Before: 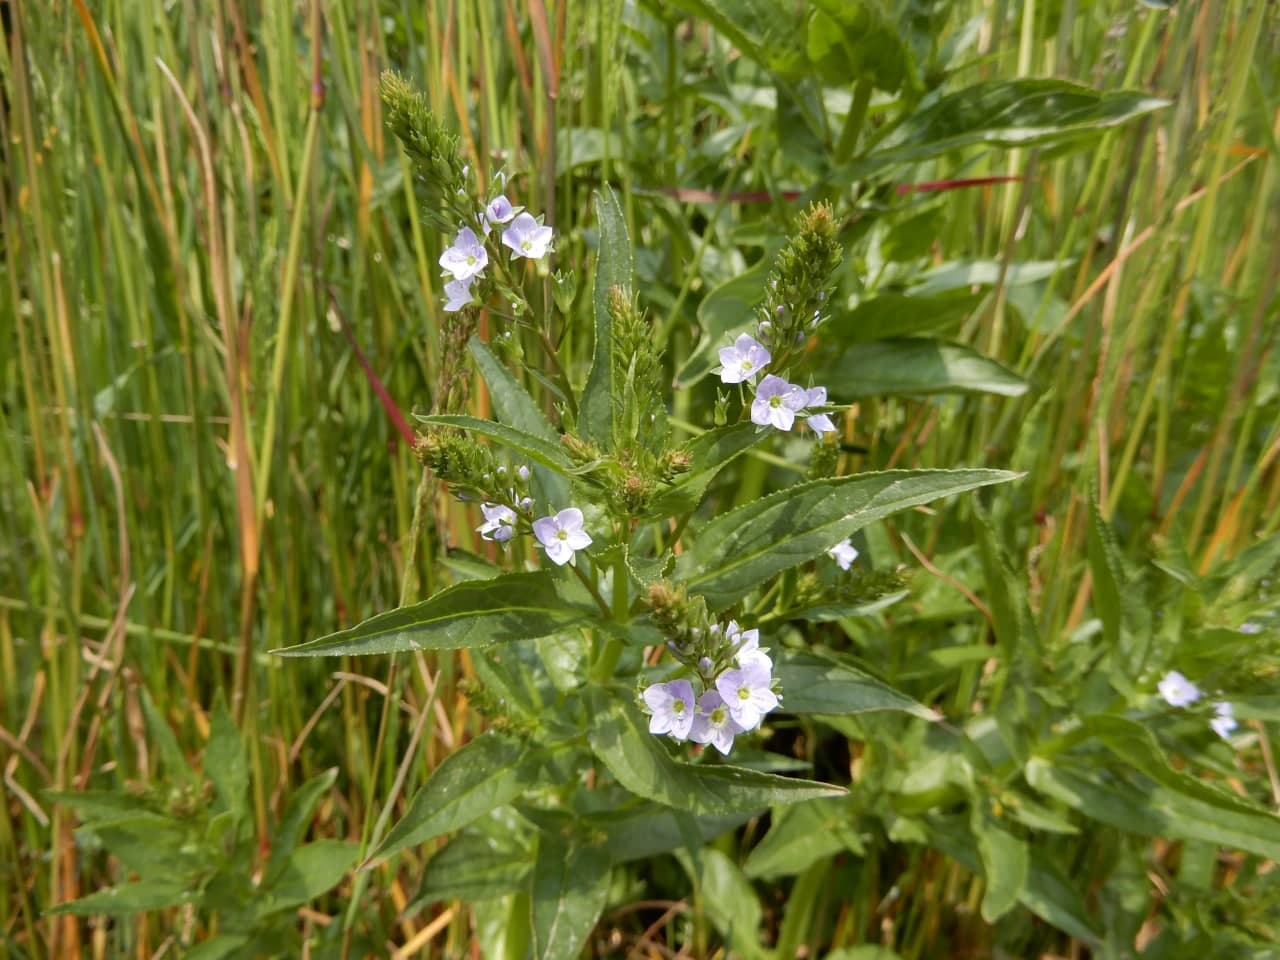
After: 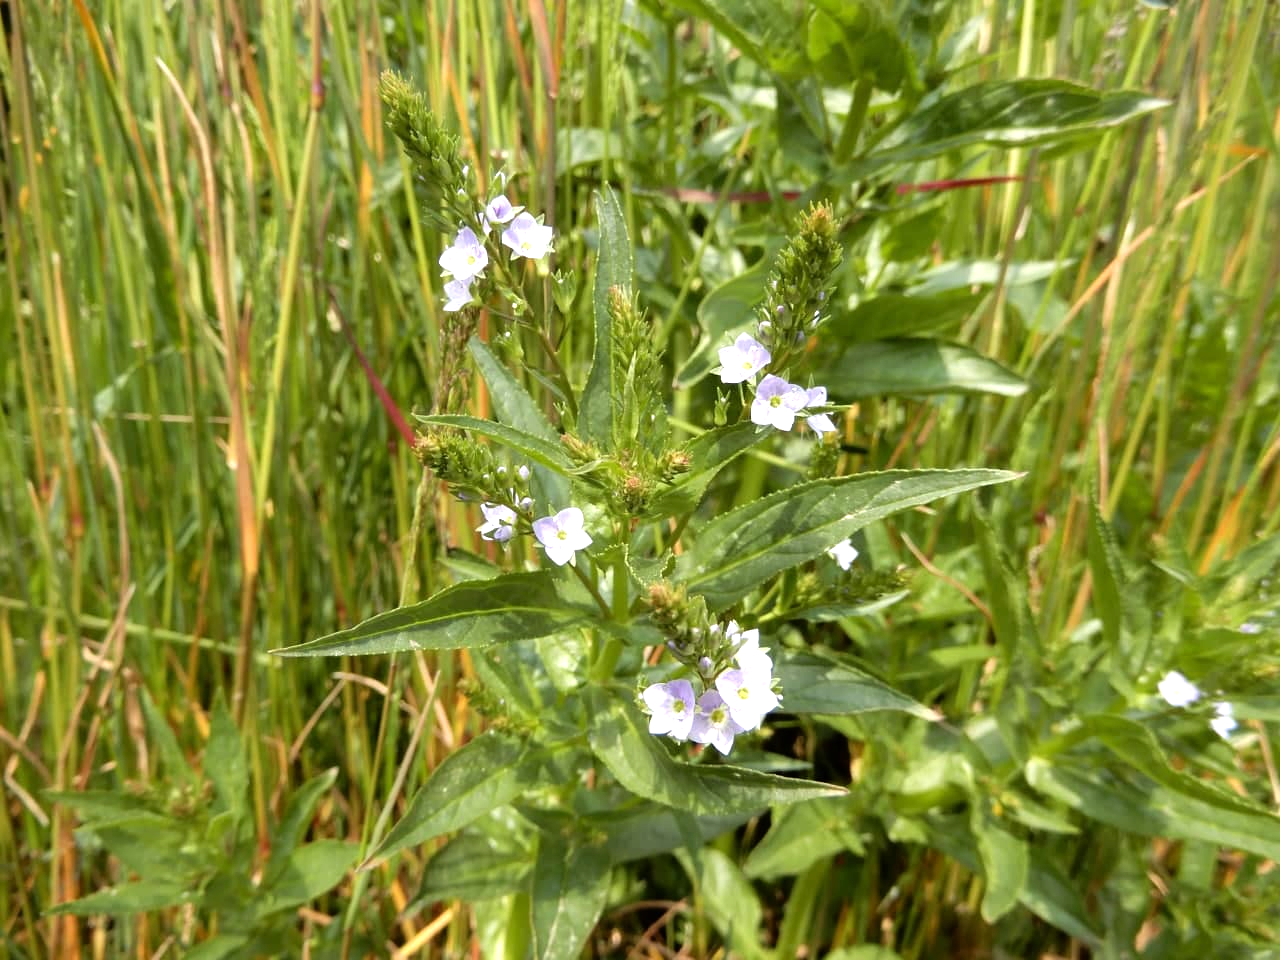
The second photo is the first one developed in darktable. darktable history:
tone equalizer: -8 EV -0.749 EV, -7 EV -0.717 EV, -6 EV -0.584 EV, -5 EV -0.377 EV, -3 EV 0.372 EV, -2 EV 0.6 EV, -1 EV 0.7 EV, +0 EV 0.767 EV
